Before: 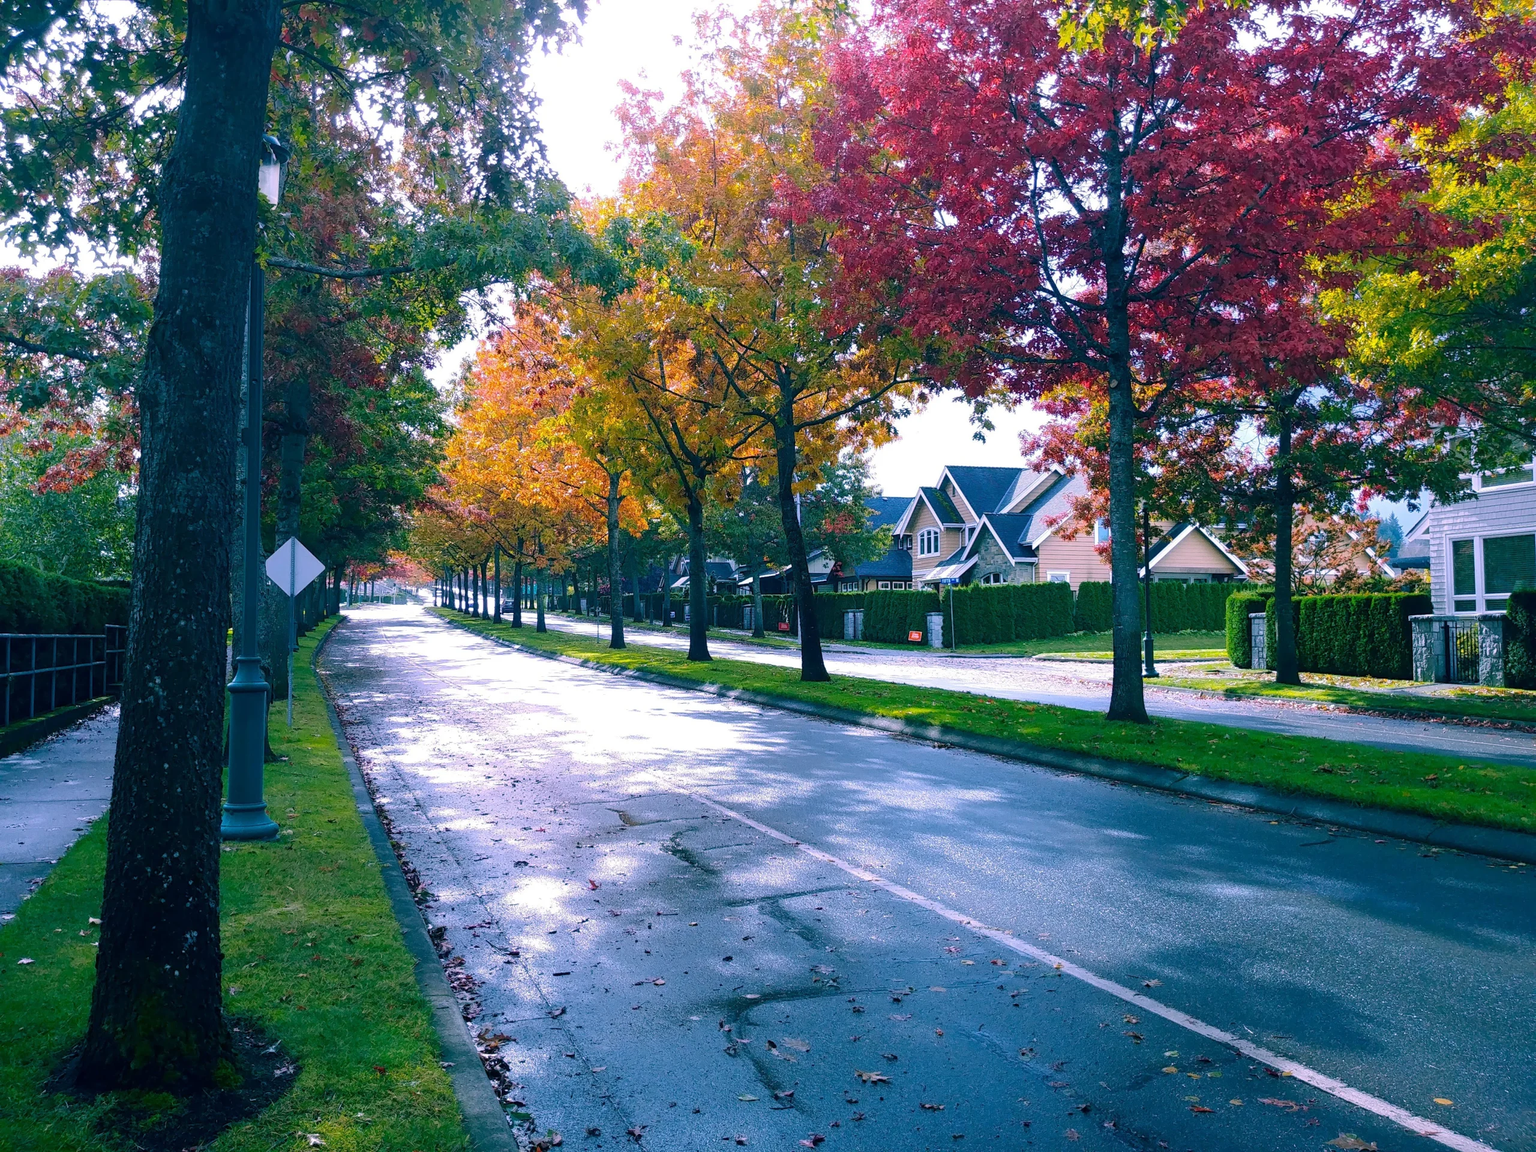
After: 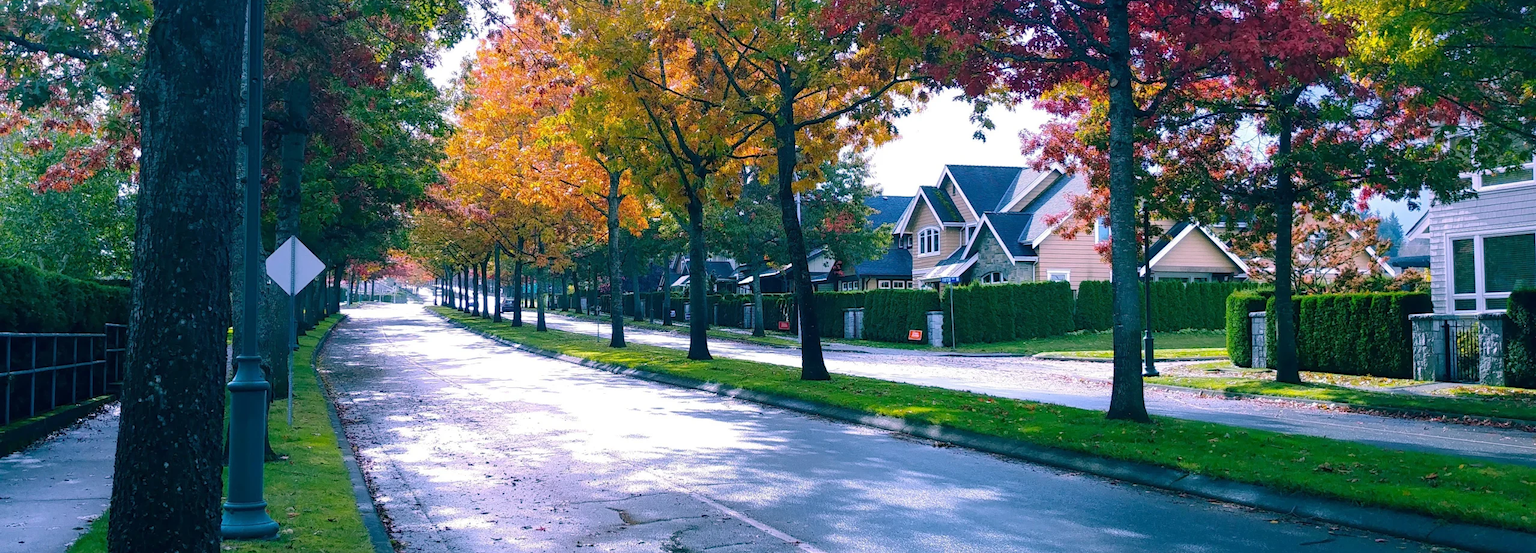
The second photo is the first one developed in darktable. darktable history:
crop and rotate: top 26.165%, bottom 25.732%
